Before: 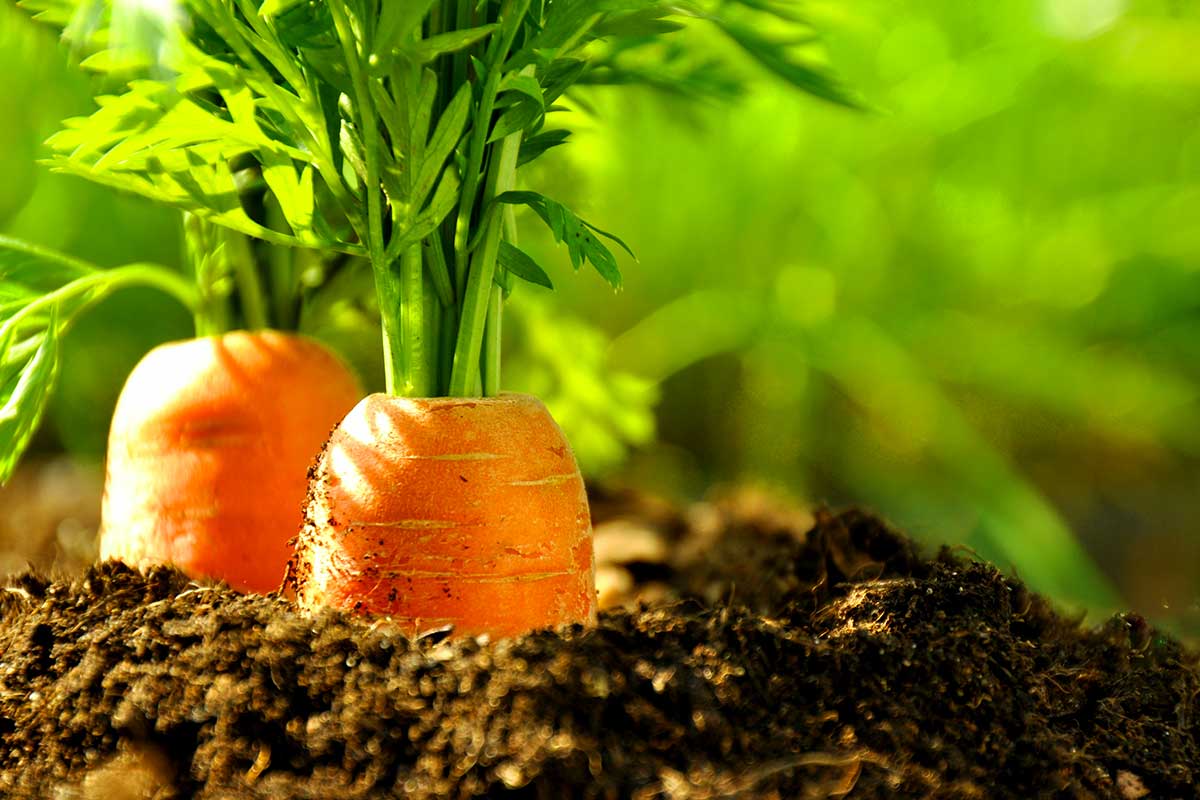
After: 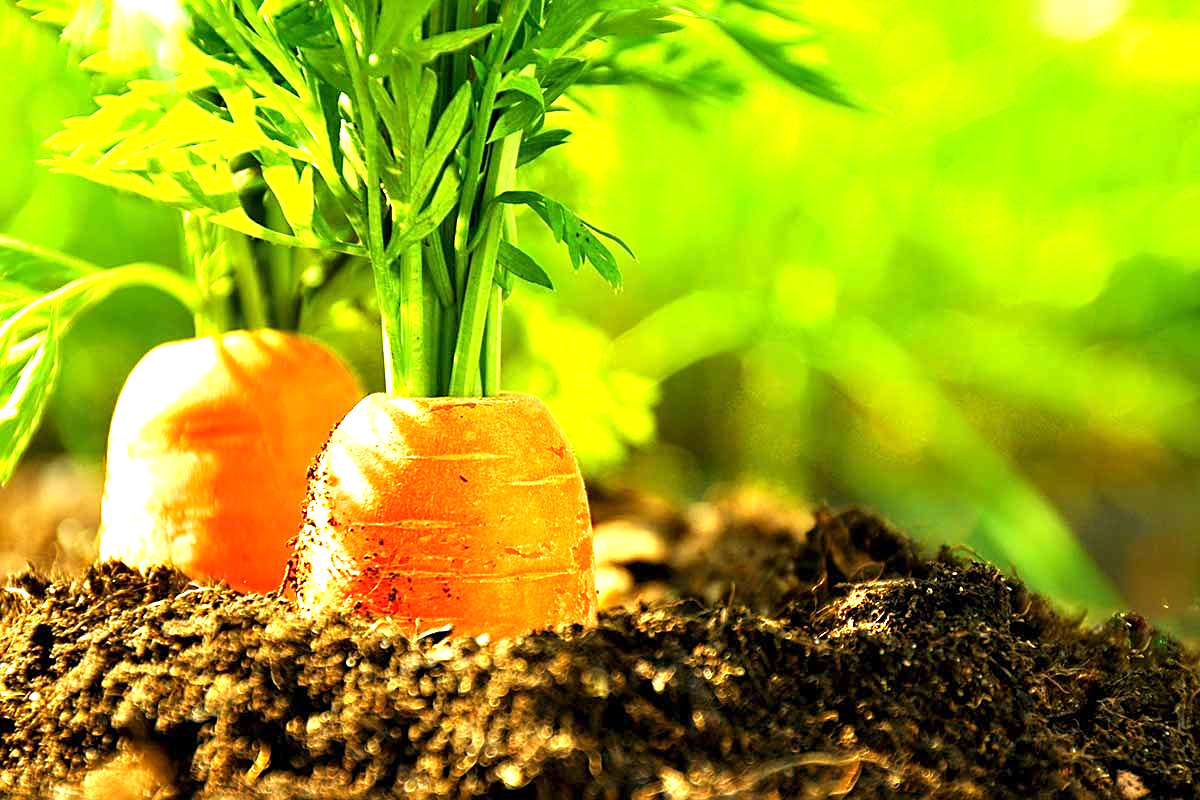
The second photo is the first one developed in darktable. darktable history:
sharpen: on, module defaults
exposure: exposure 1.232 EV, compensate exposure bias true, compensate highlight preservation false
